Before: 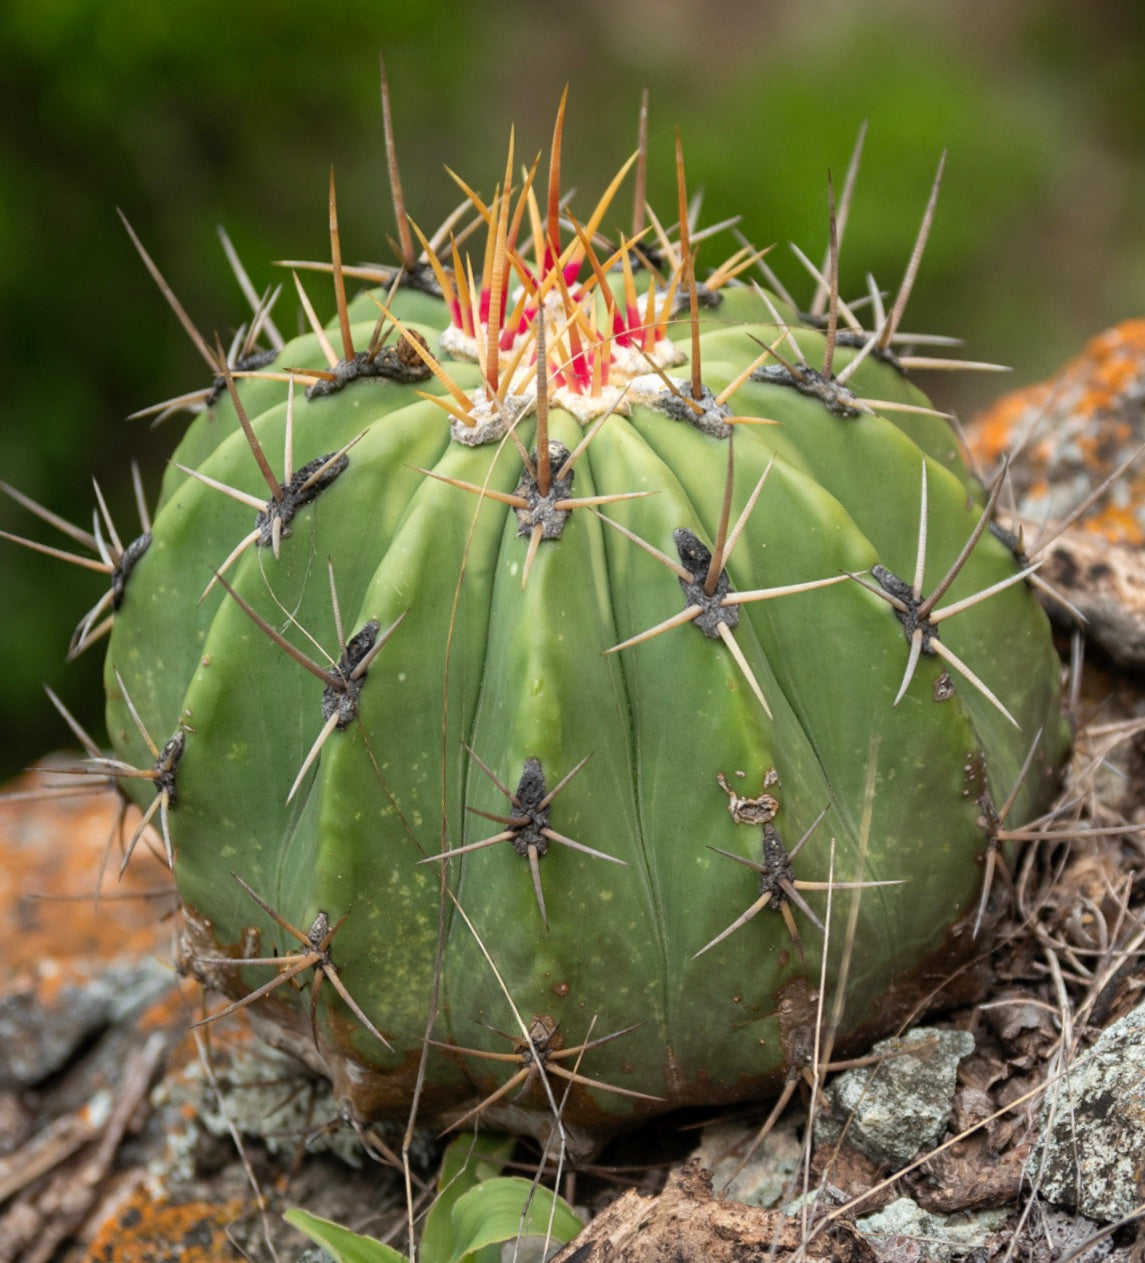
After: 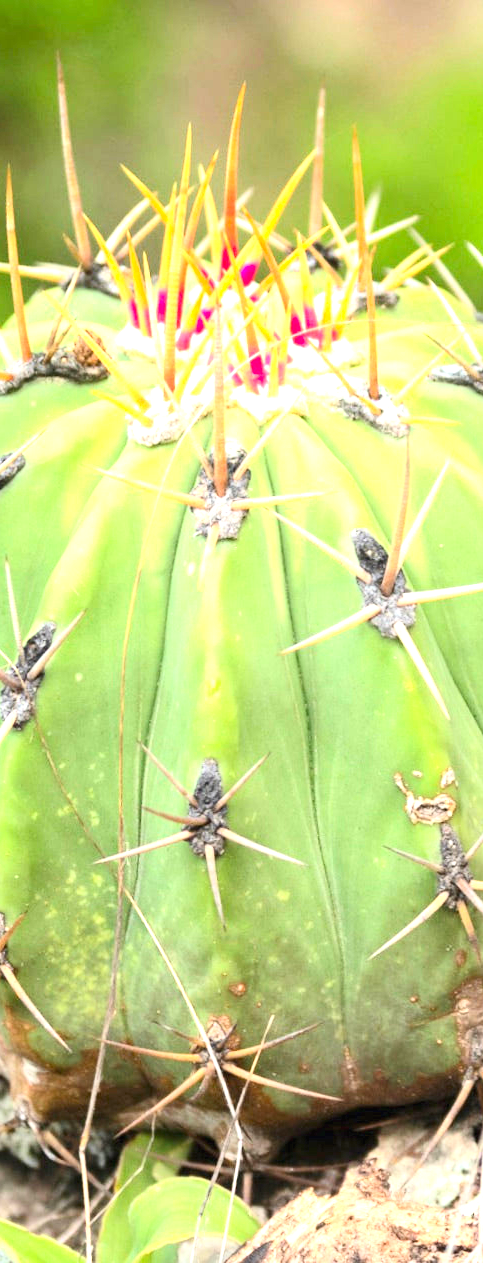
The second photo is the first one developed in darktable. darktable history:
crop: left 28.231%, right 29.508%
contrast brightness saturation: contrast 0.202, brightness 0.148, saturation 0.148
exposure: black level correction 0, exposure 1.744 EV, compensate exposure bias true, compensate highlight preservation false
